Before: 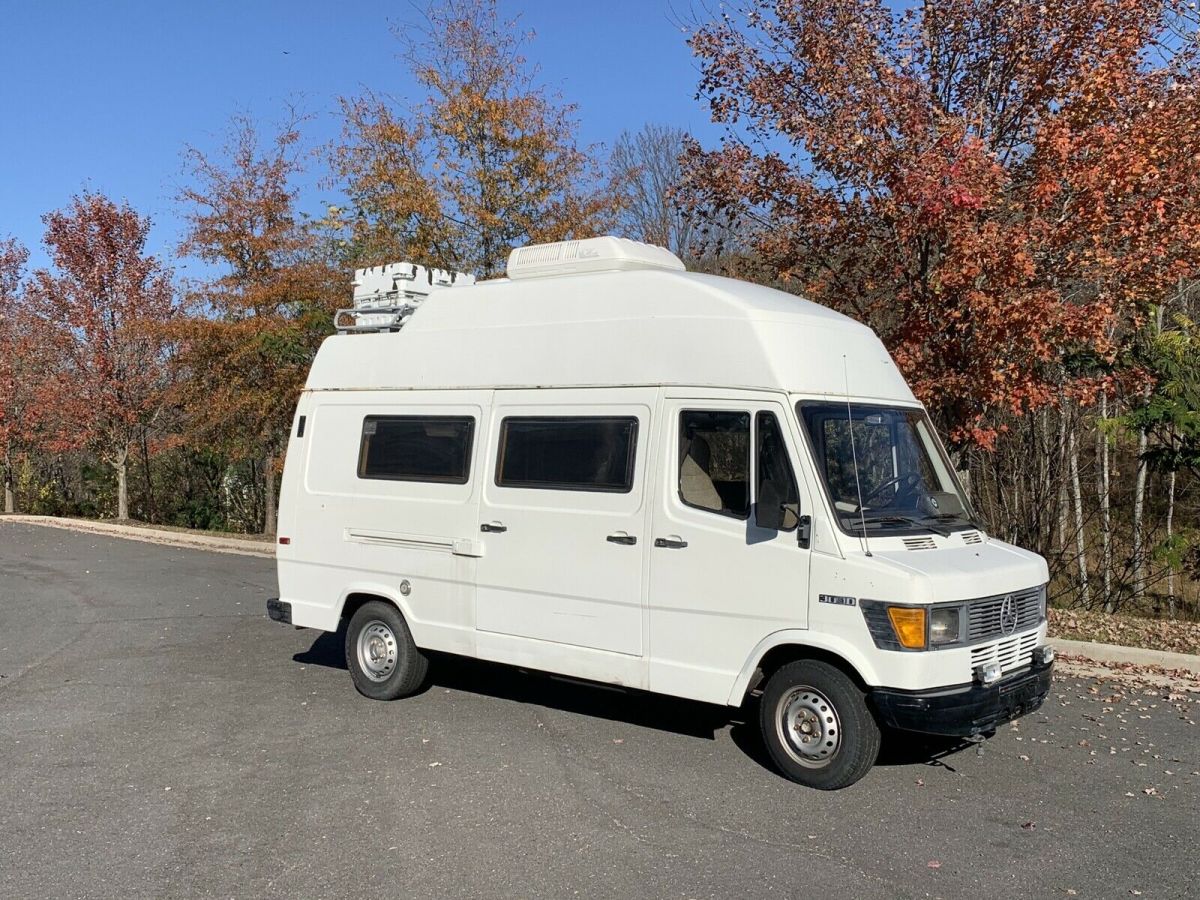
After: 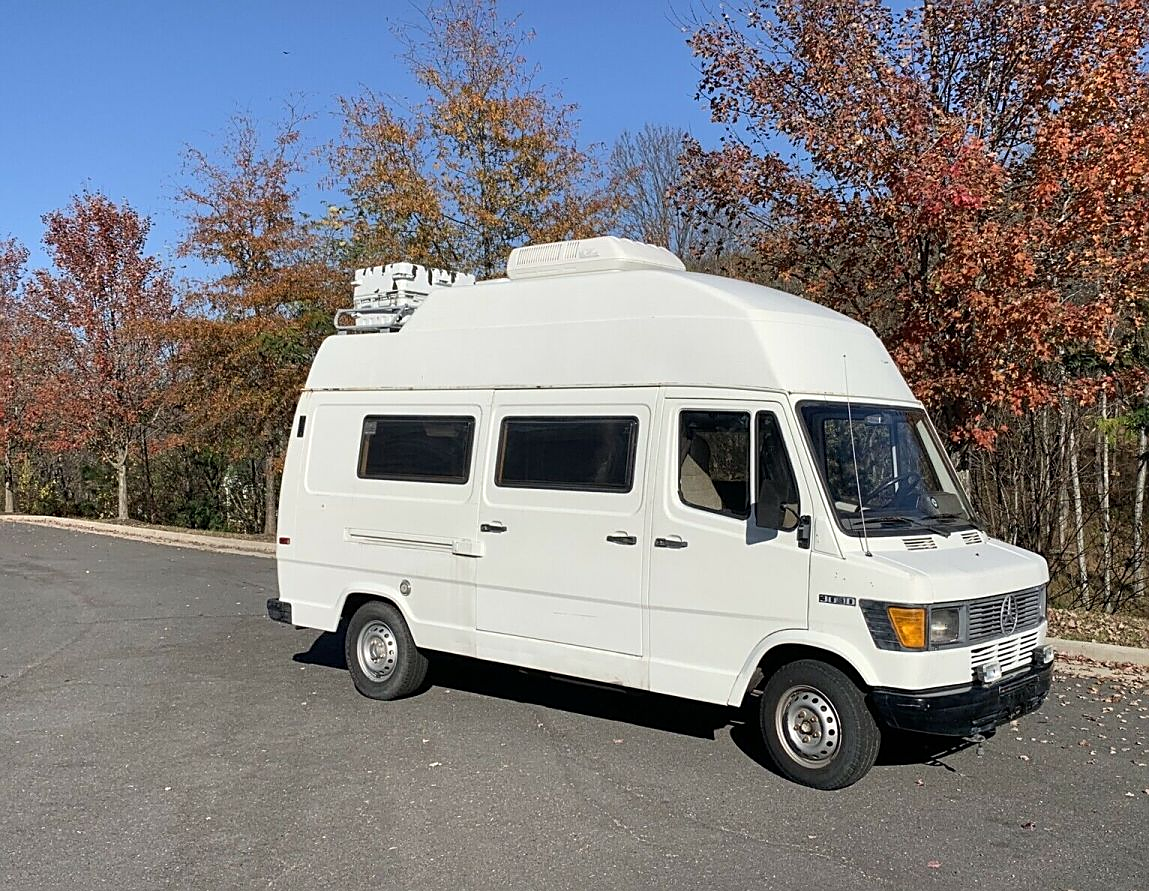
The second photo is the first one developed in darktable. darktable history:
crop: right 4.246%, bottom 0.025%
sharpen: amount 0.499
